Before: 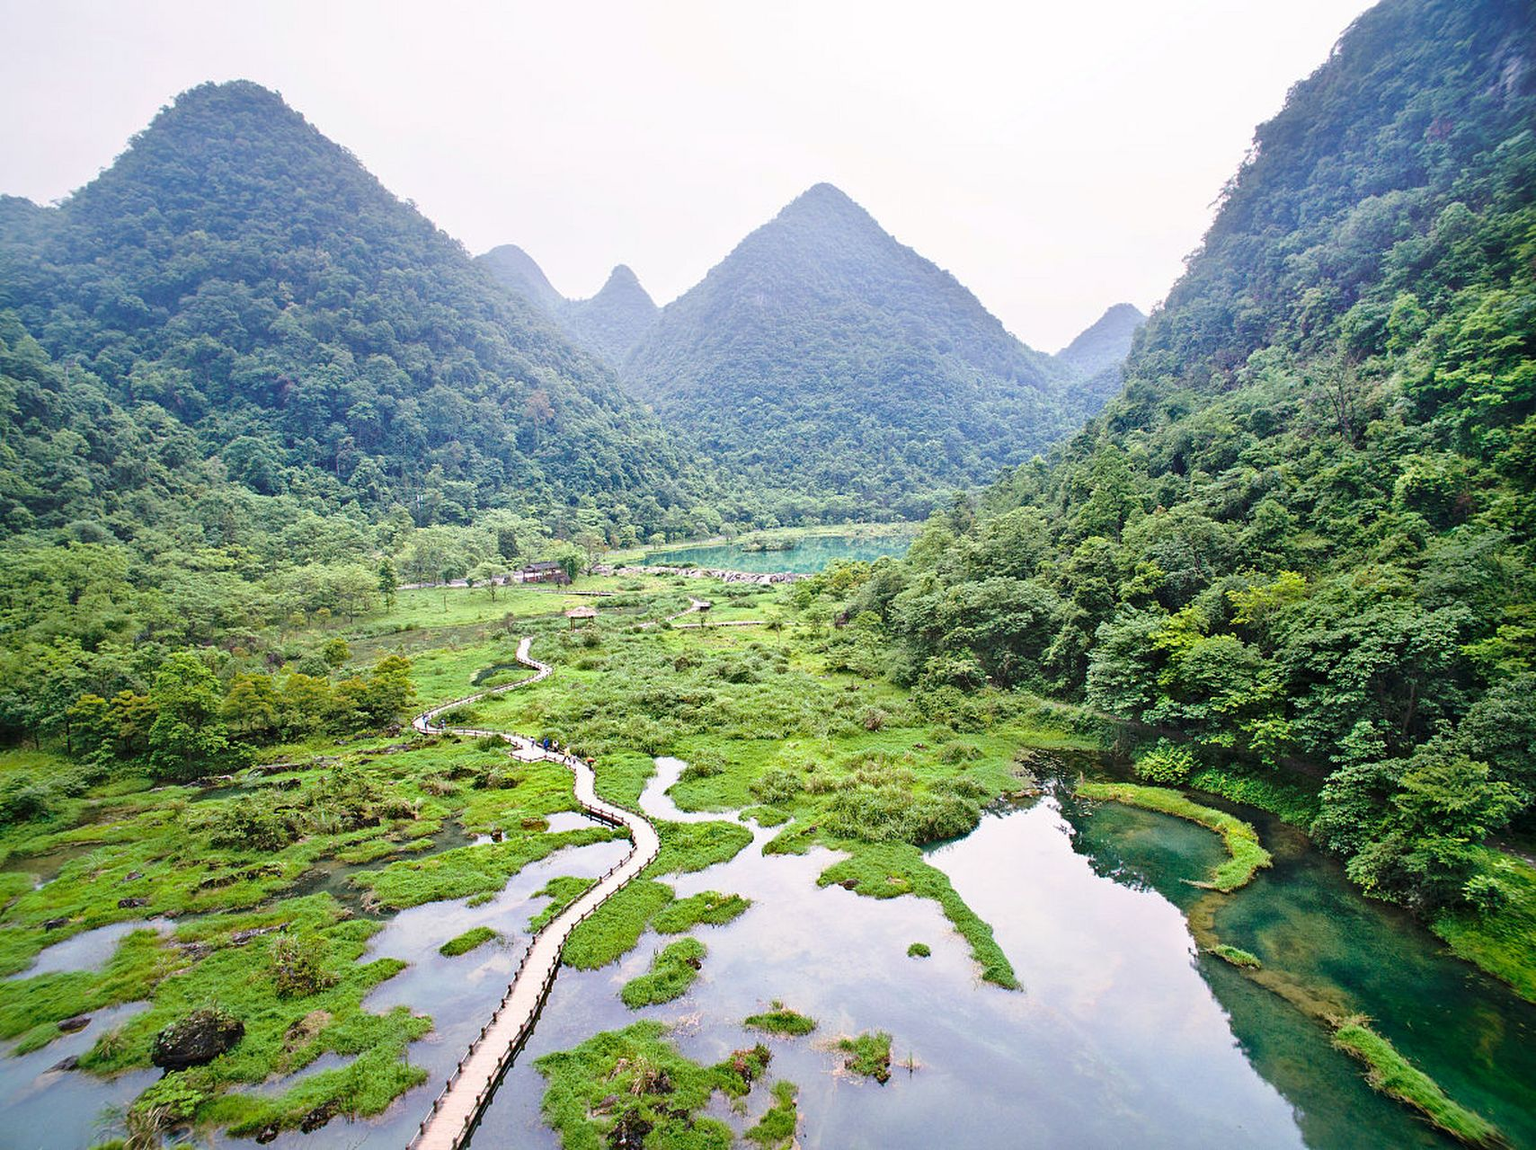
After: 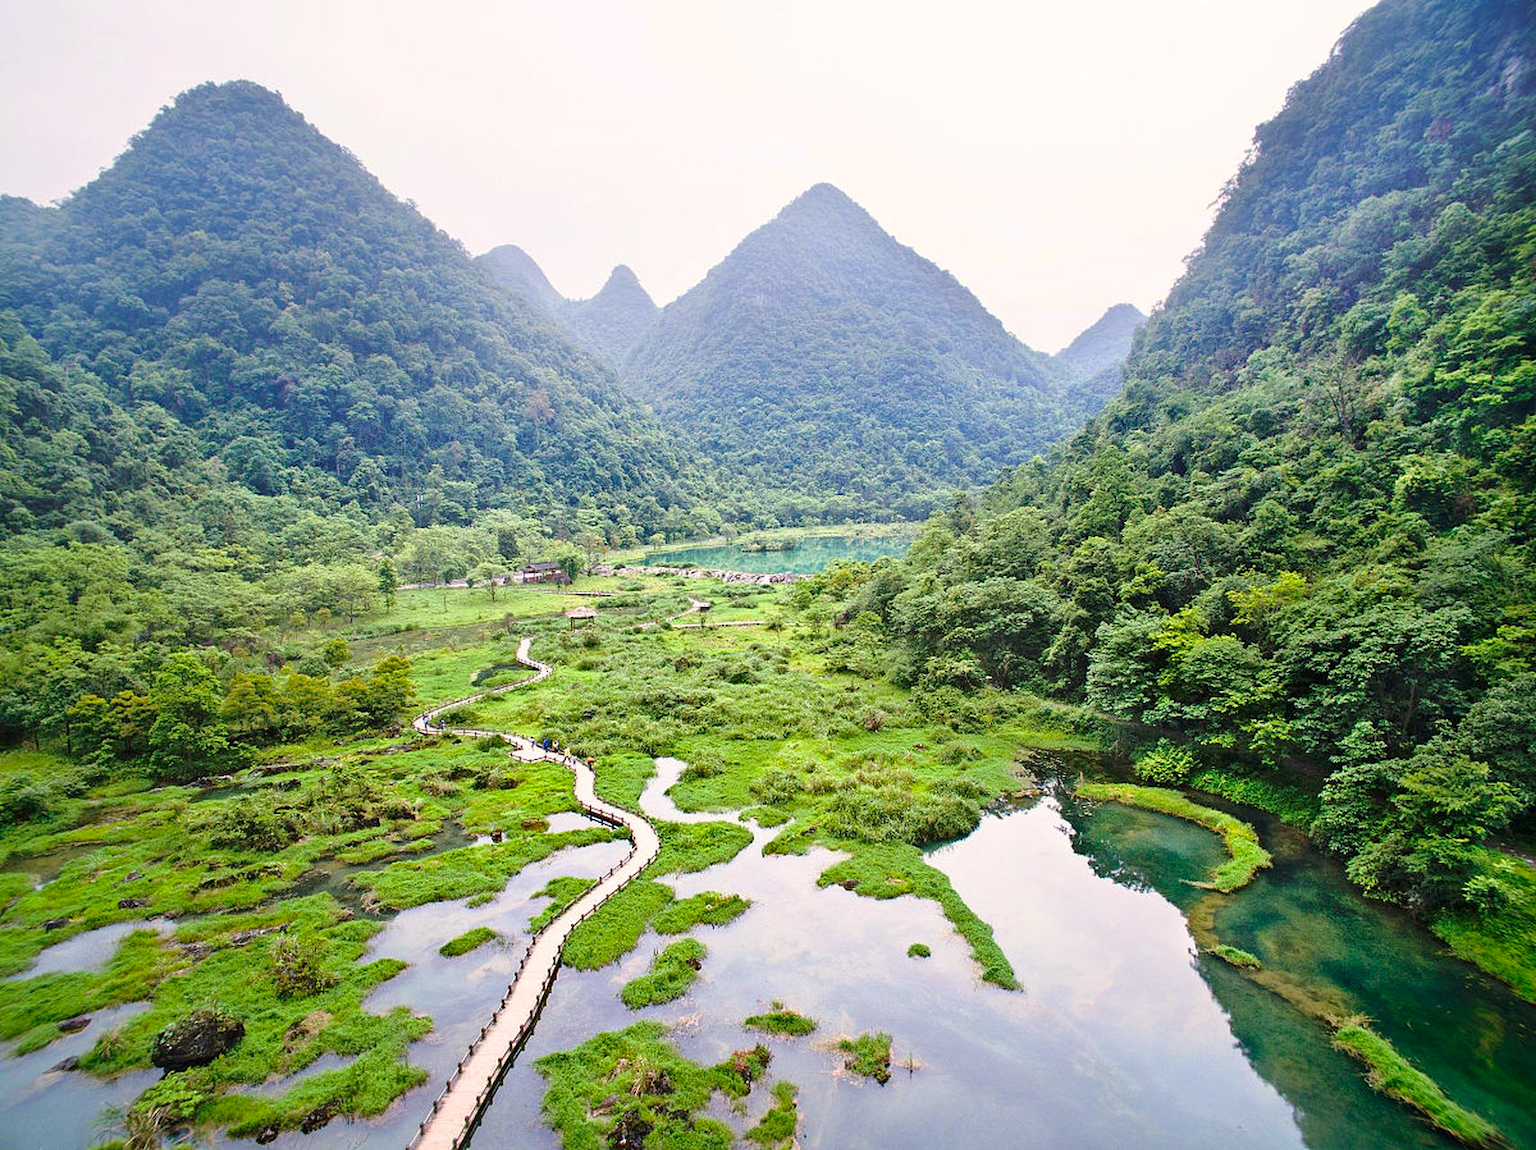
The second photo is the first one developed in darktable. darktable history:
color correction: highlights a* 0.895, highlights b* 2.76, saturation 1.09
